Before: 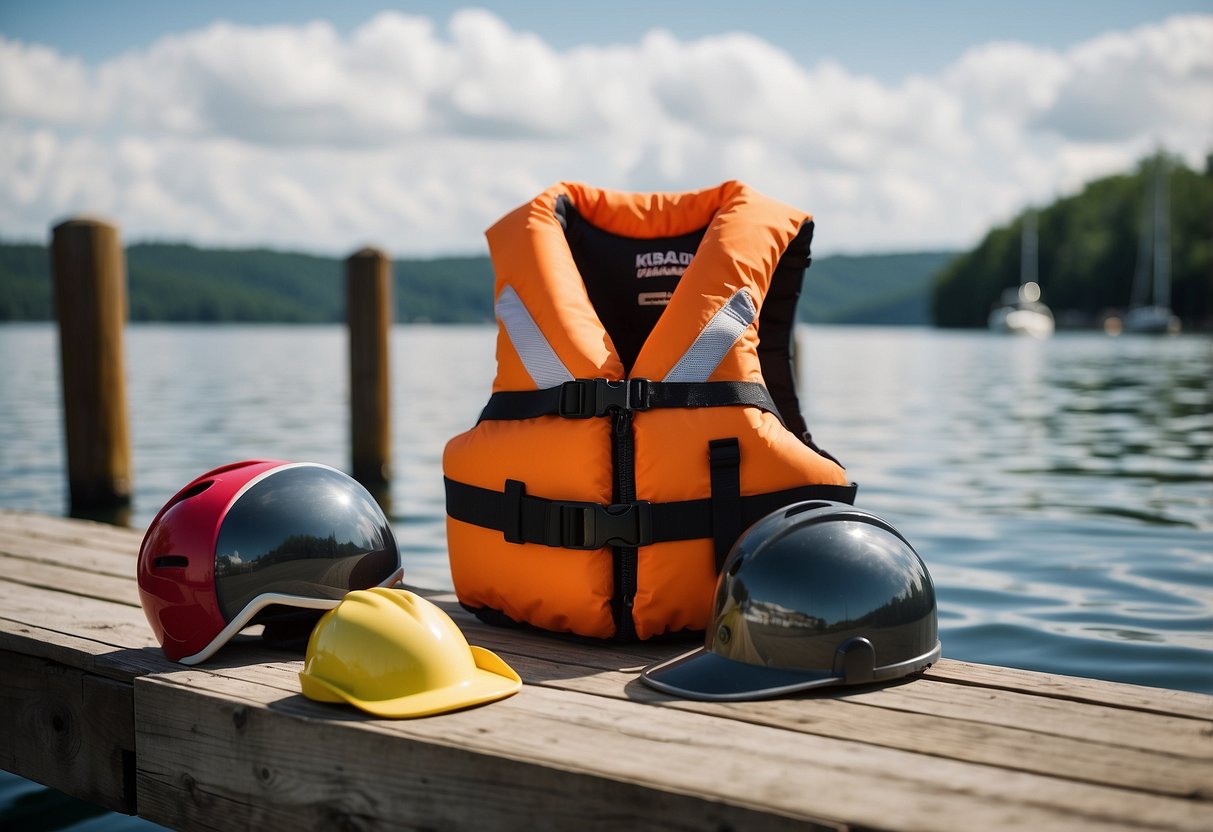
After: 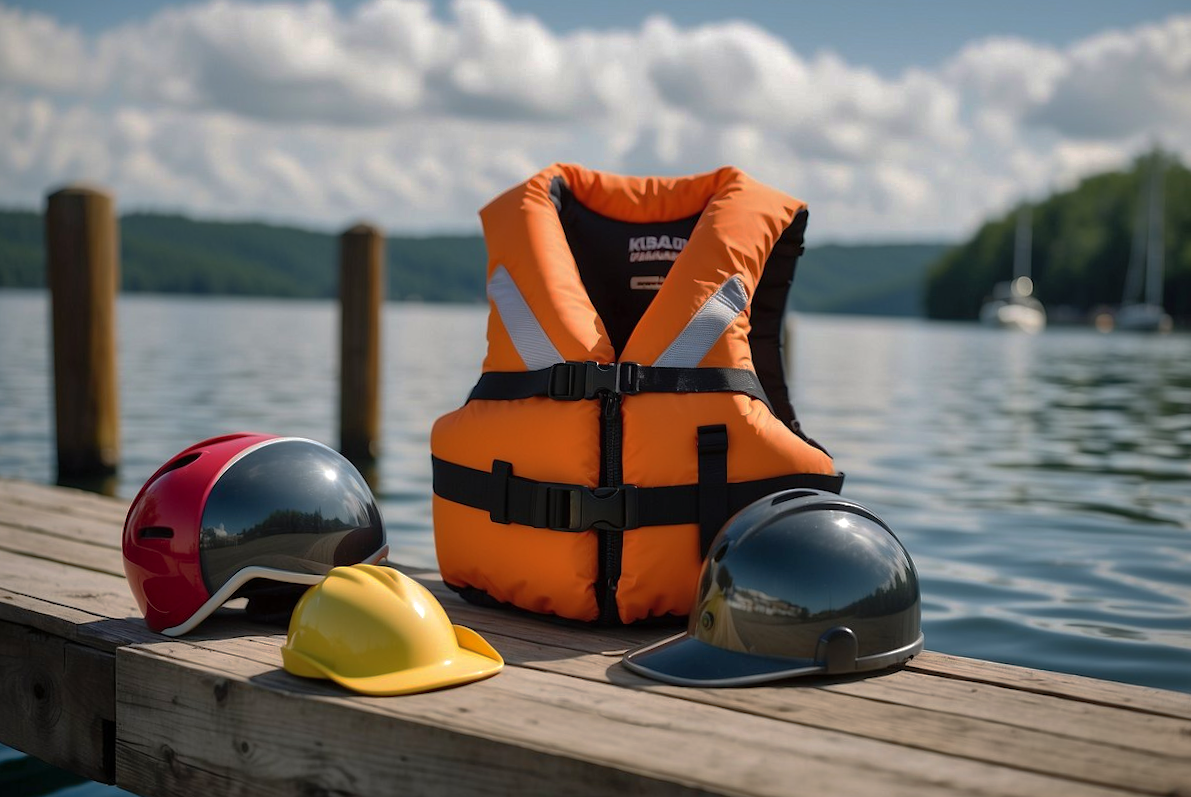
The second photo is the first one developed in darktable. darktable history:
levels: levels [0, 0.476, 0.951]
base curve: curves: ch0 [(0, 0) (0.595, 0.418) (1, 1)], preserve colors none
rotate and perspective: rotation 1.57°, crop left 0.018, crop right 0.982, crop top 0.039, crop bottom 0.961
shadows and highlights: on, module defaults
